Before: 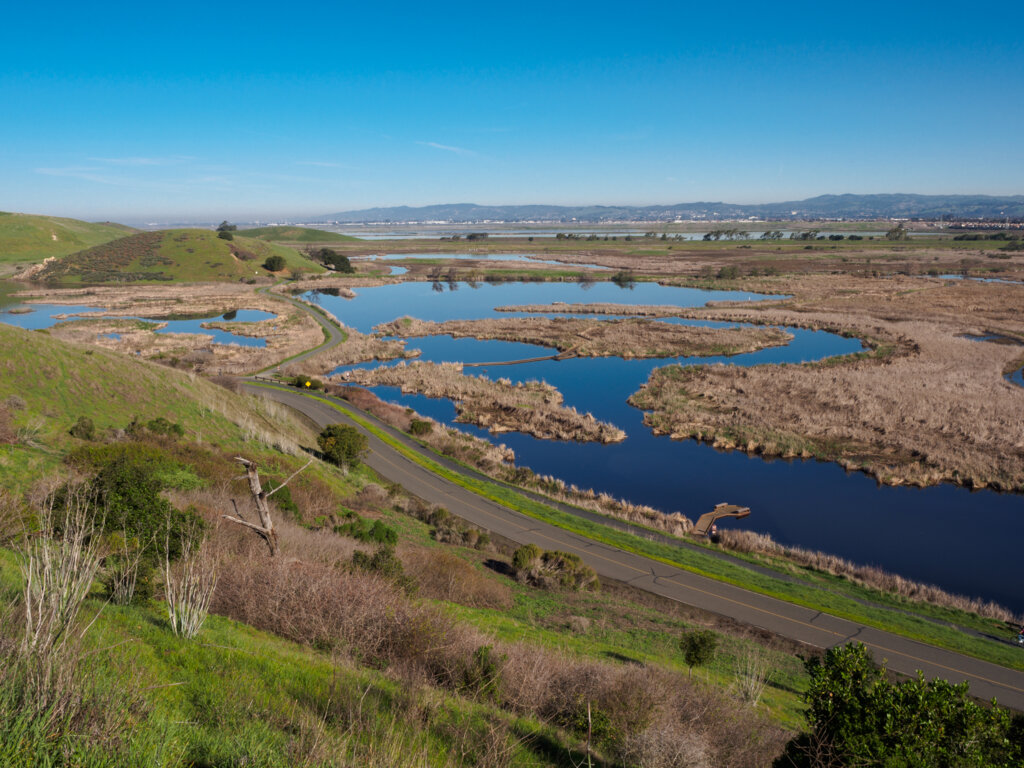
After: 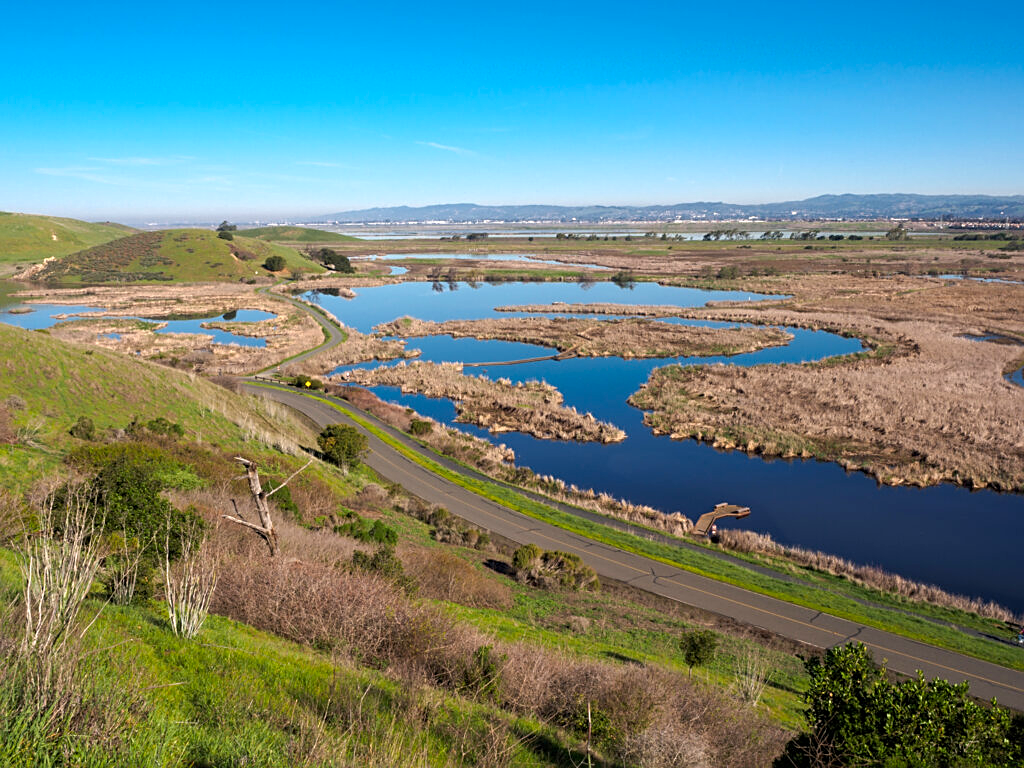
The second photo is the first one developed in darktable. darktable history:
sharpen: on, module defaults
color balance rgb: highlights gain › luminance 0.826%, highlights gain › chroma 0.507%, highlights gain › hue 42.85°, perceptual saturation grading › global saturation 0.212%, global vibrance 21.702%
exposure: black level correction 0.001, exposure 0.499 EV, compensate highlight preservation false
